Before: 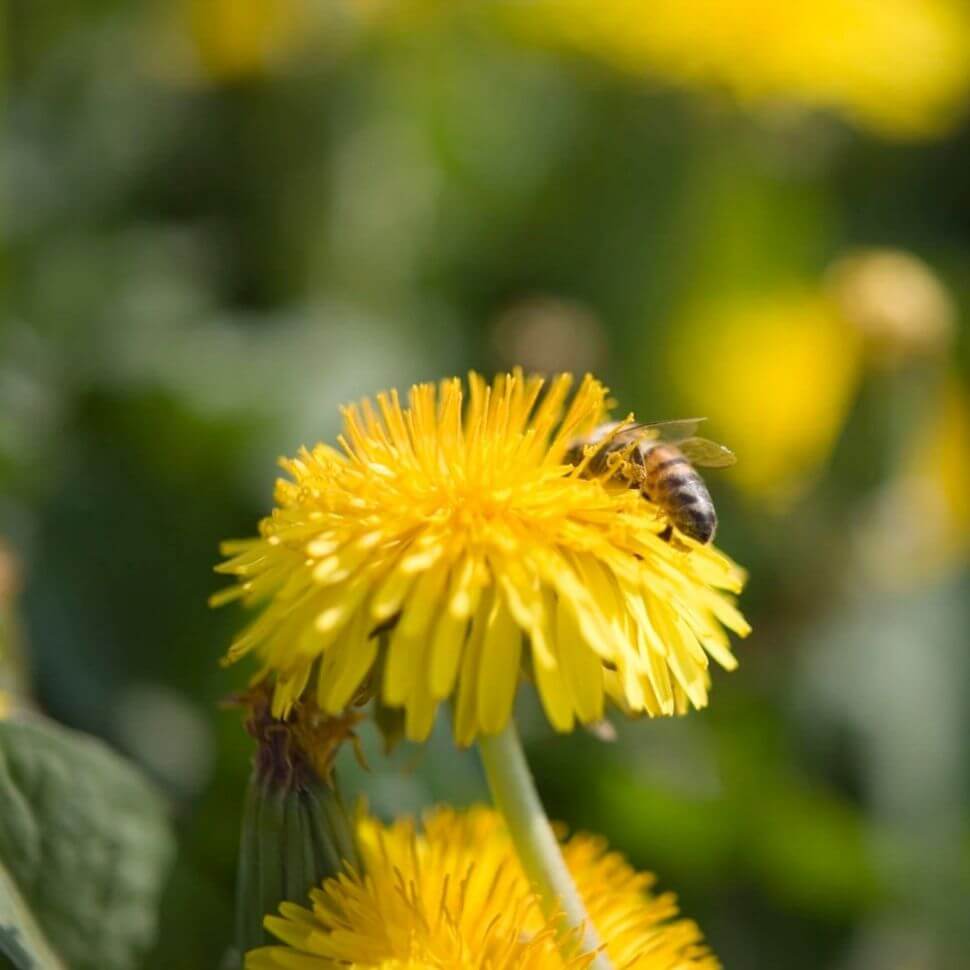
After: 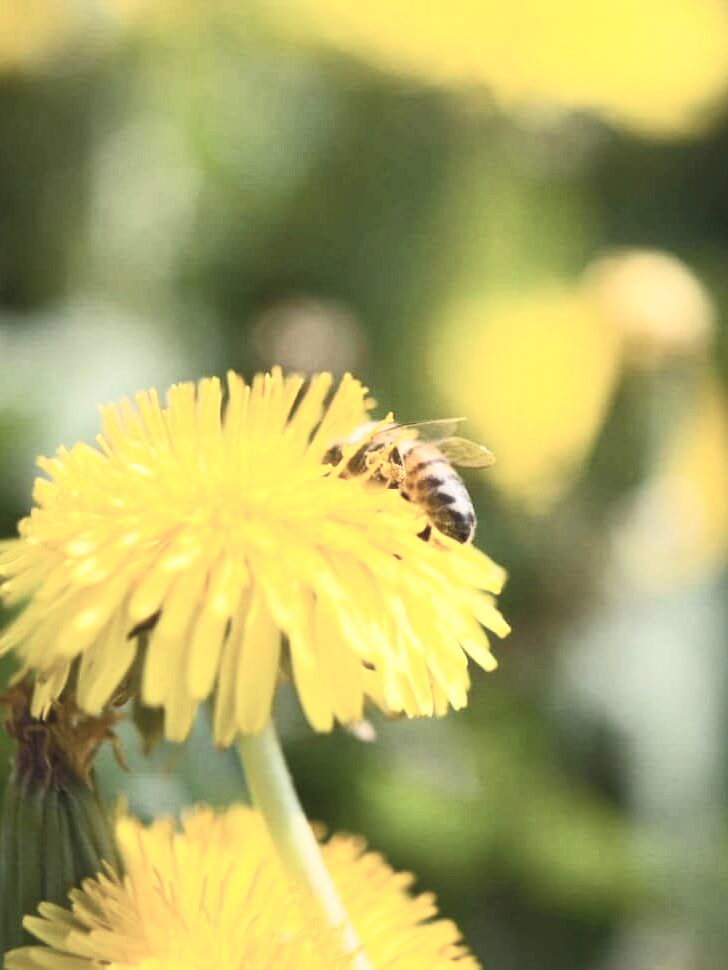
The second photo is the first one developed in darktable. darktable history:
crop and rotate: left 24.916%
contrast brightness saturation: contrast 0.441, brightness 0.548, saturation -0.187
